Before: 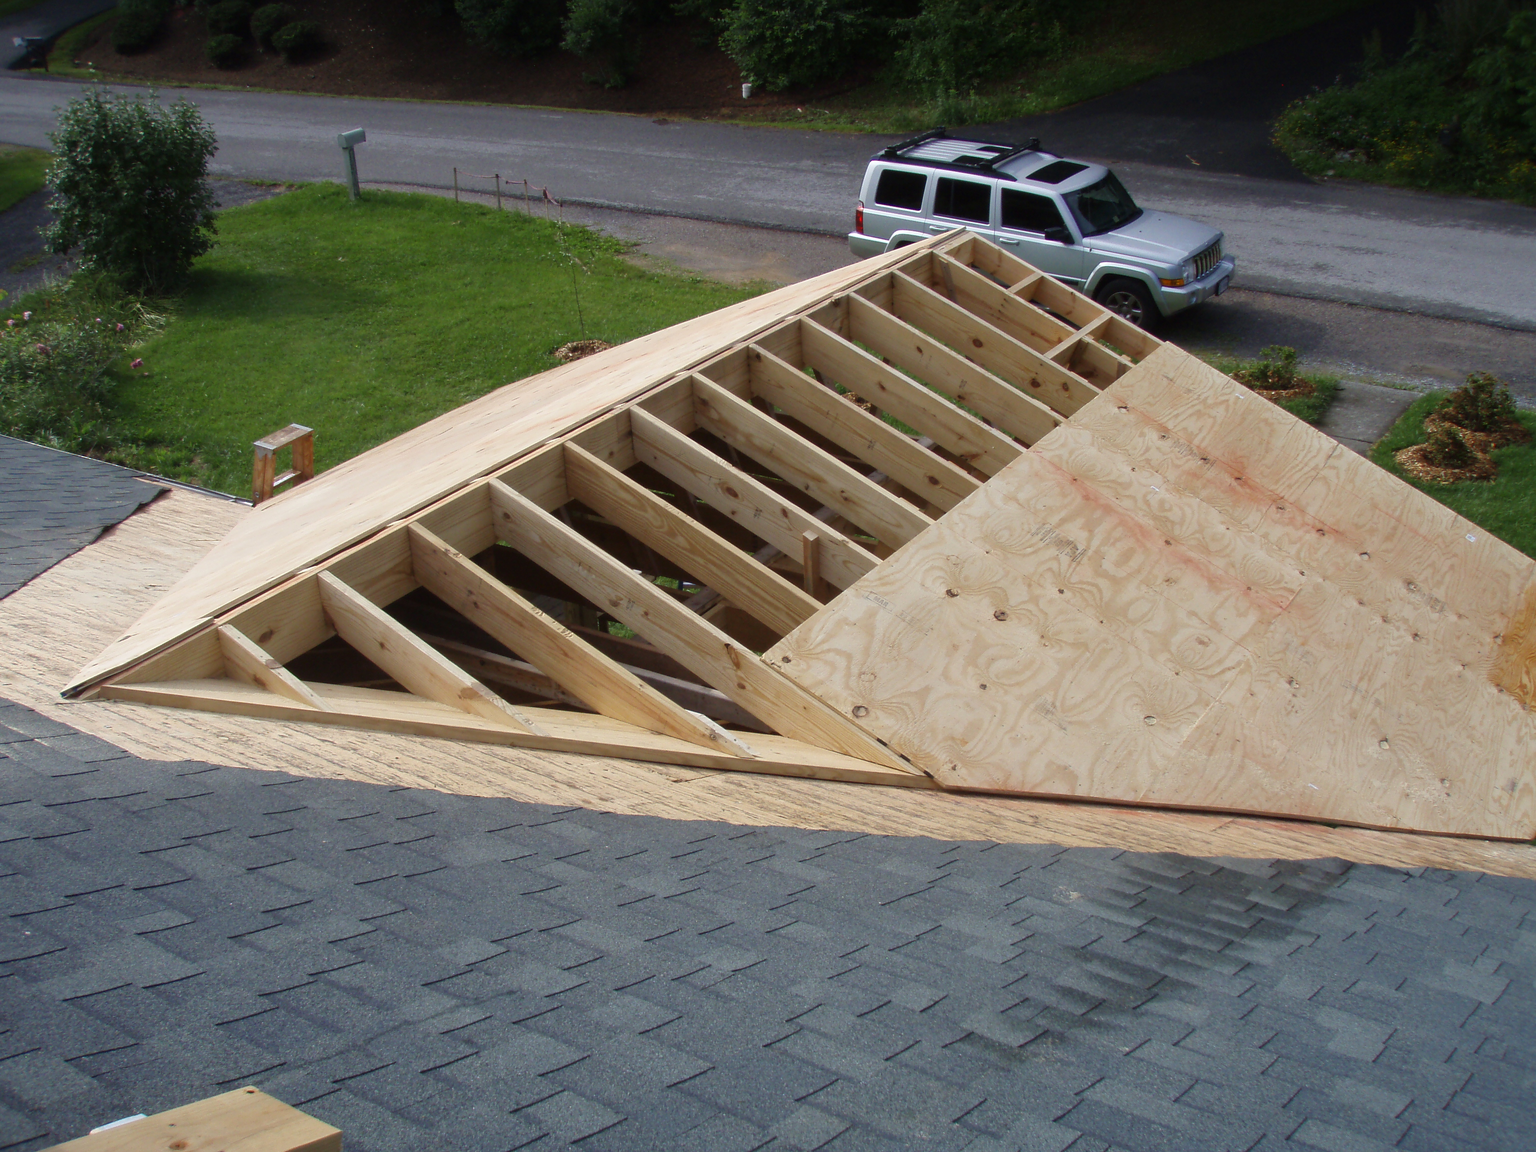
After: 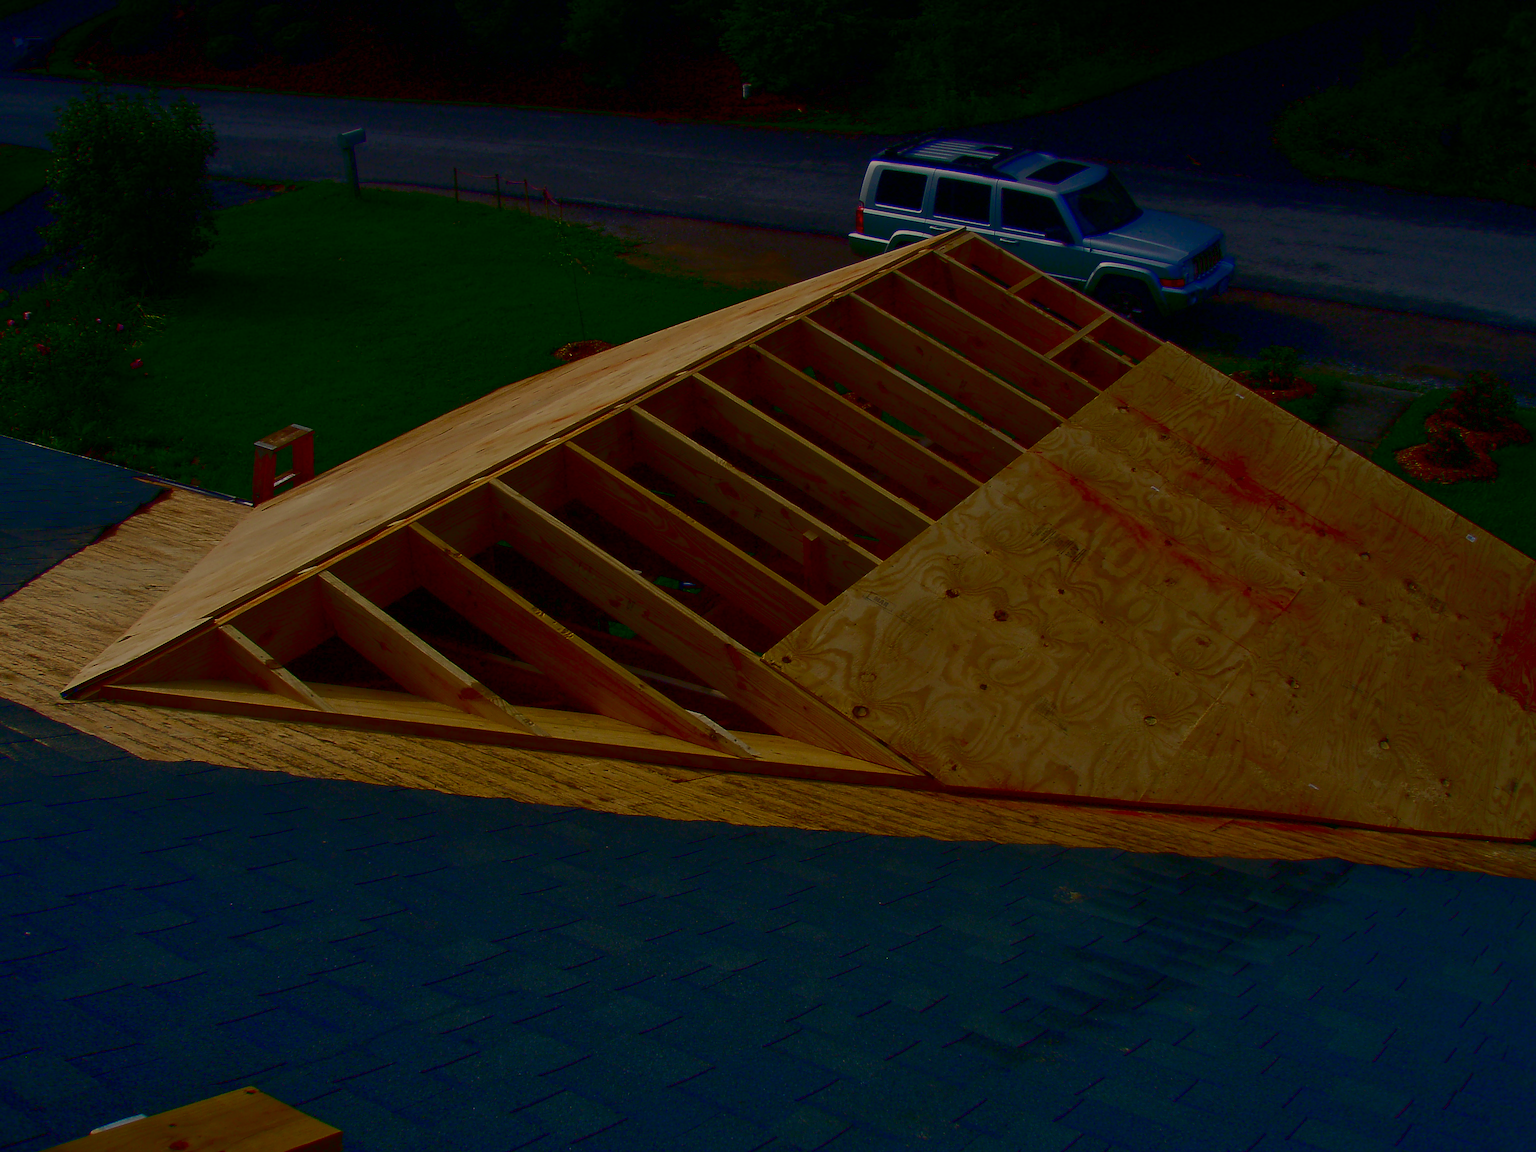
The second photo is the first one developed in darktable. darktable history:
tone equalizer: -8 EV -2 EV, -7 EV -2 EV, -6 EV -2 EV, -5 EV -2 EV, -4 EV -2 EV, -3 EV -2 EV, -2 EV -2 EV, -1 EV -1.63 EV, +0 EV -2 EV
color balance rgb: shadows lift › chroma 2%, shadows lift › hue 219.6°, power › hue 313.2°, highlights gain › chroma 3%, highlights gain › hue 75.6°, global offset › luminance 0.5%, perceptual saturation grading › global saturation 15.33%, perceptual saturation grading › highlights -19.33%, perceptual saturation grading › shadows 20%, global vibrance 20%
contrast brightness saturation: brightness -1, saturation 1
exposure: black level correction 0, exposure 1.45 EV, compensate exposure bias true, compensate highlight preservation false
